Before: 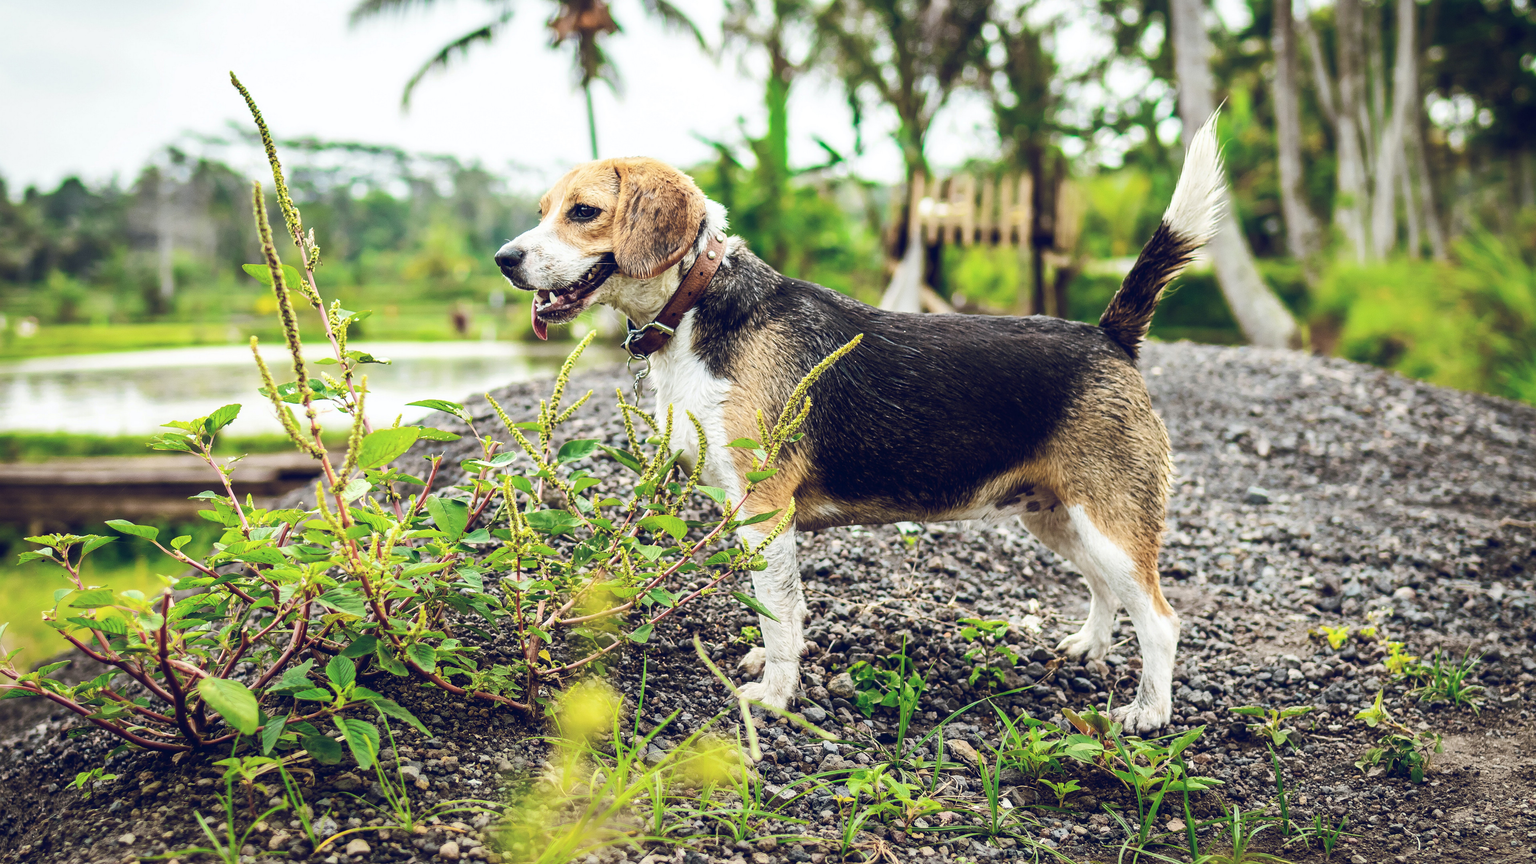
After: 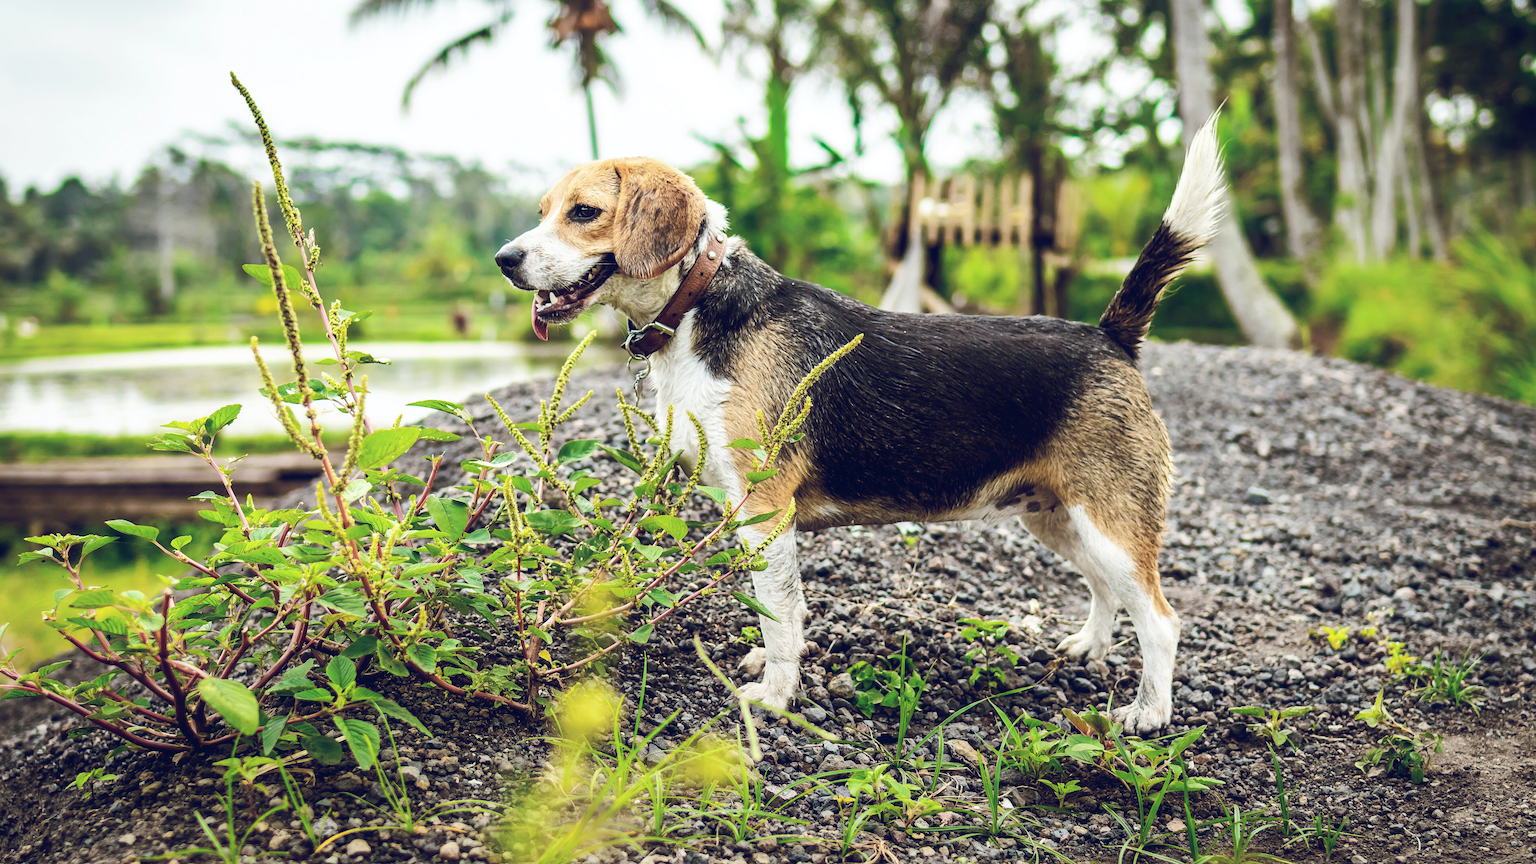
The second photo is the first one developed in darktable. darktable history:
levels: white 99.97%
